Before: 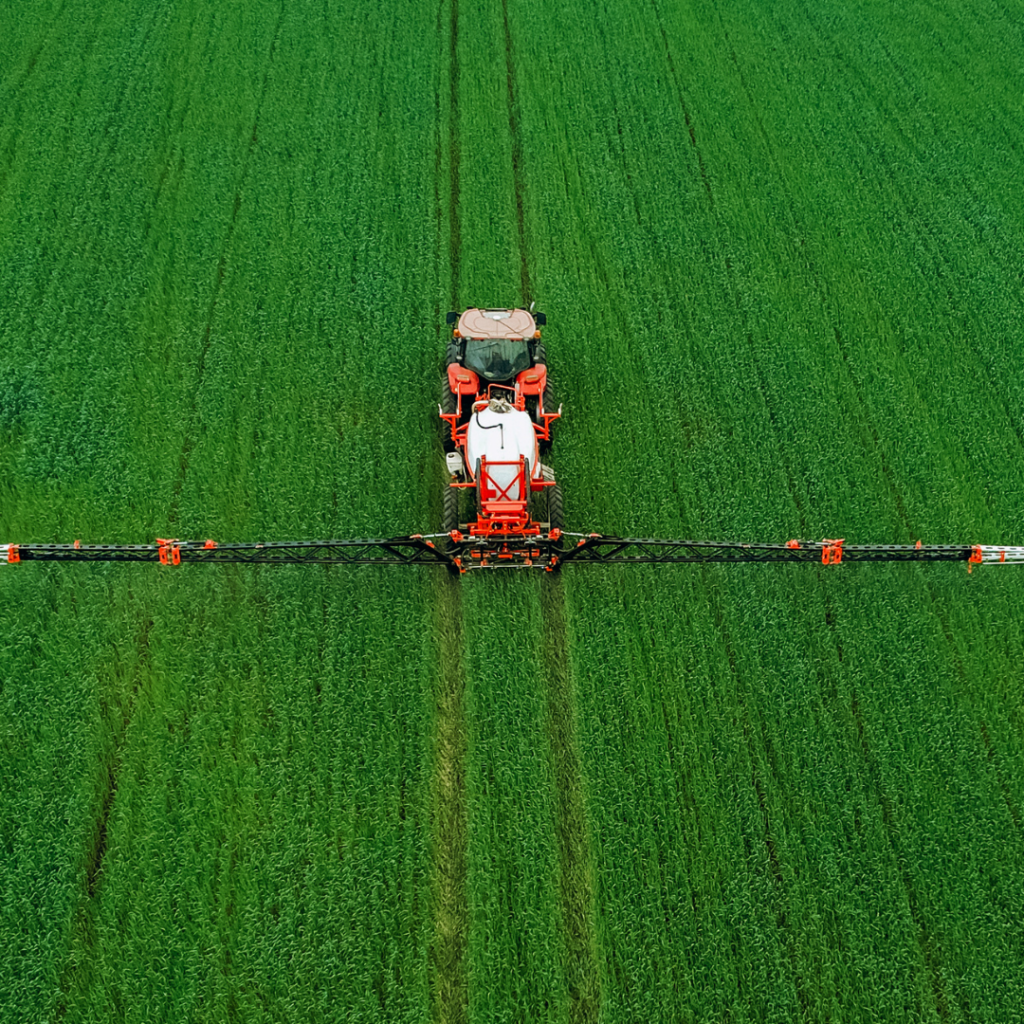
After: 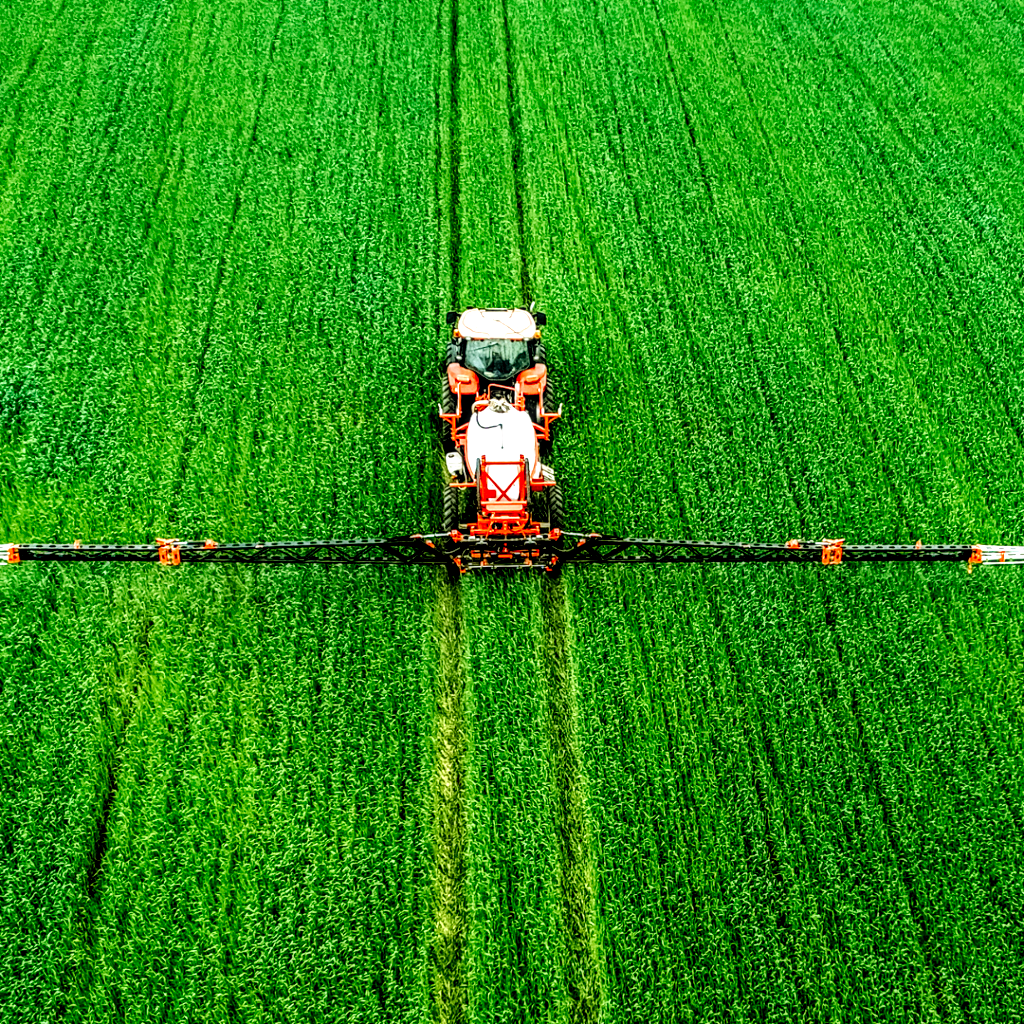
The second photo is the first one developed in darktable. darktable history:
local contrast: highlights 16%, detail 188%
base curve: curves: ch0 [(0, 0) (0.036, 0.025) (0.121, 0.166) (0.206, 0.329) (0.605, 0.79) (1, 1)], preserve colors none
tone equalizer: -8 EV -0.758 EV, -7 EV -0.697 EV, -6 EV -0.576 EV, -5 EV -0.409 EV, -3 EV 0.39 EV, -2 EV 0.6 EV, -1 EV 0.684 EV, +0 EV 0.778 EV
